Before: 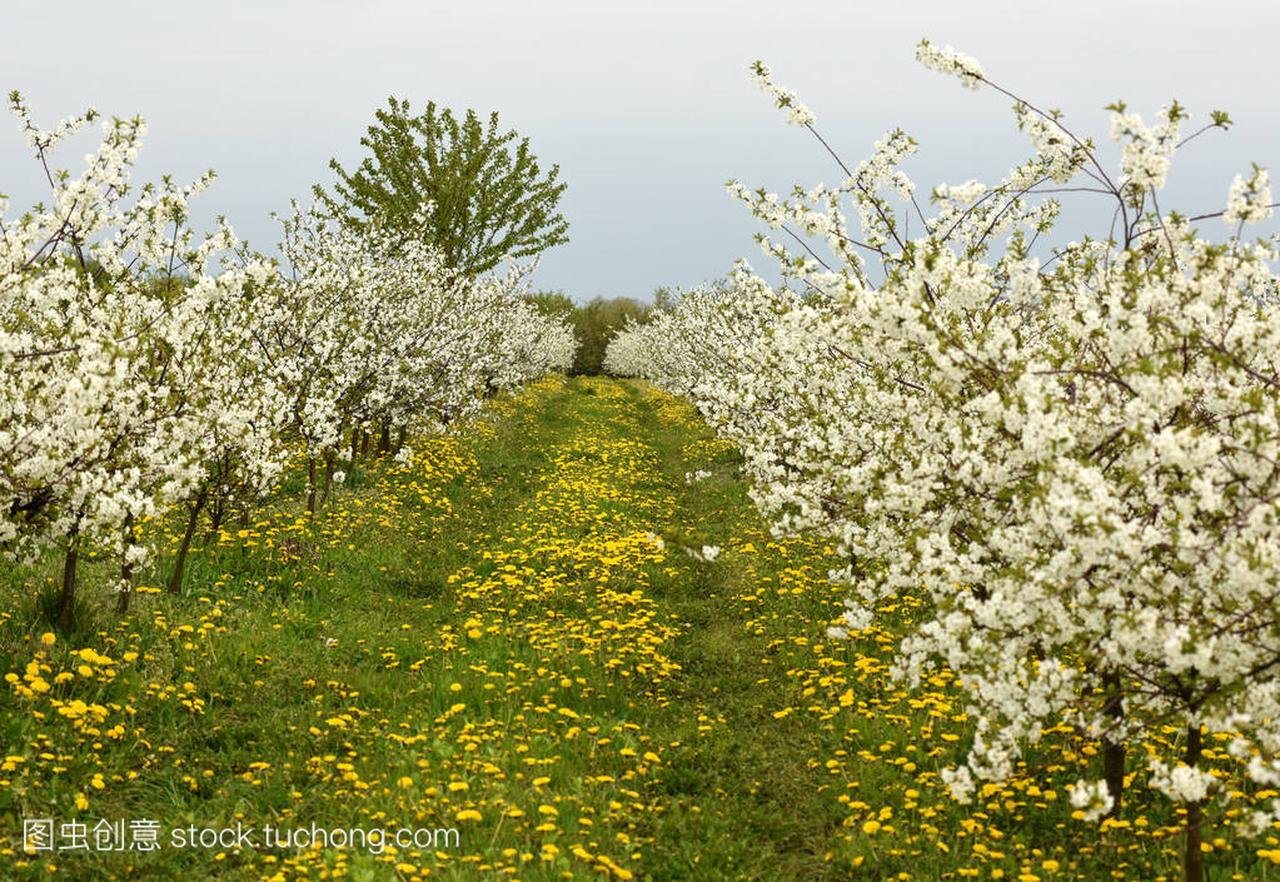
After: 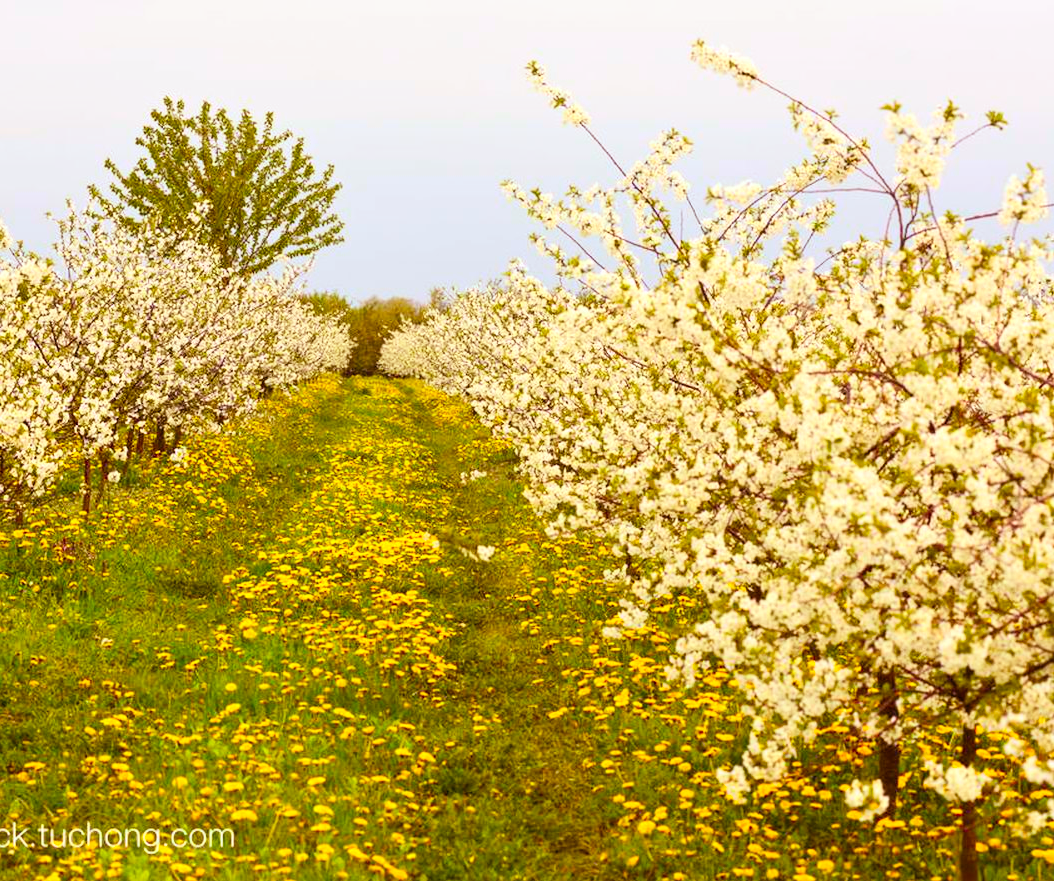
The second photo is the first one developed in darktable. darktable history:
crop: left 17.582%, bottom 0.031%
rgb levels: mode RGB, independent channels, levels [[0, 0.474, 1], [0, 0.5, 1], [0, 0.5, 1]]
contrast brightness saturation: contrast 0.2, brightness 0.2, saturation 0.8
